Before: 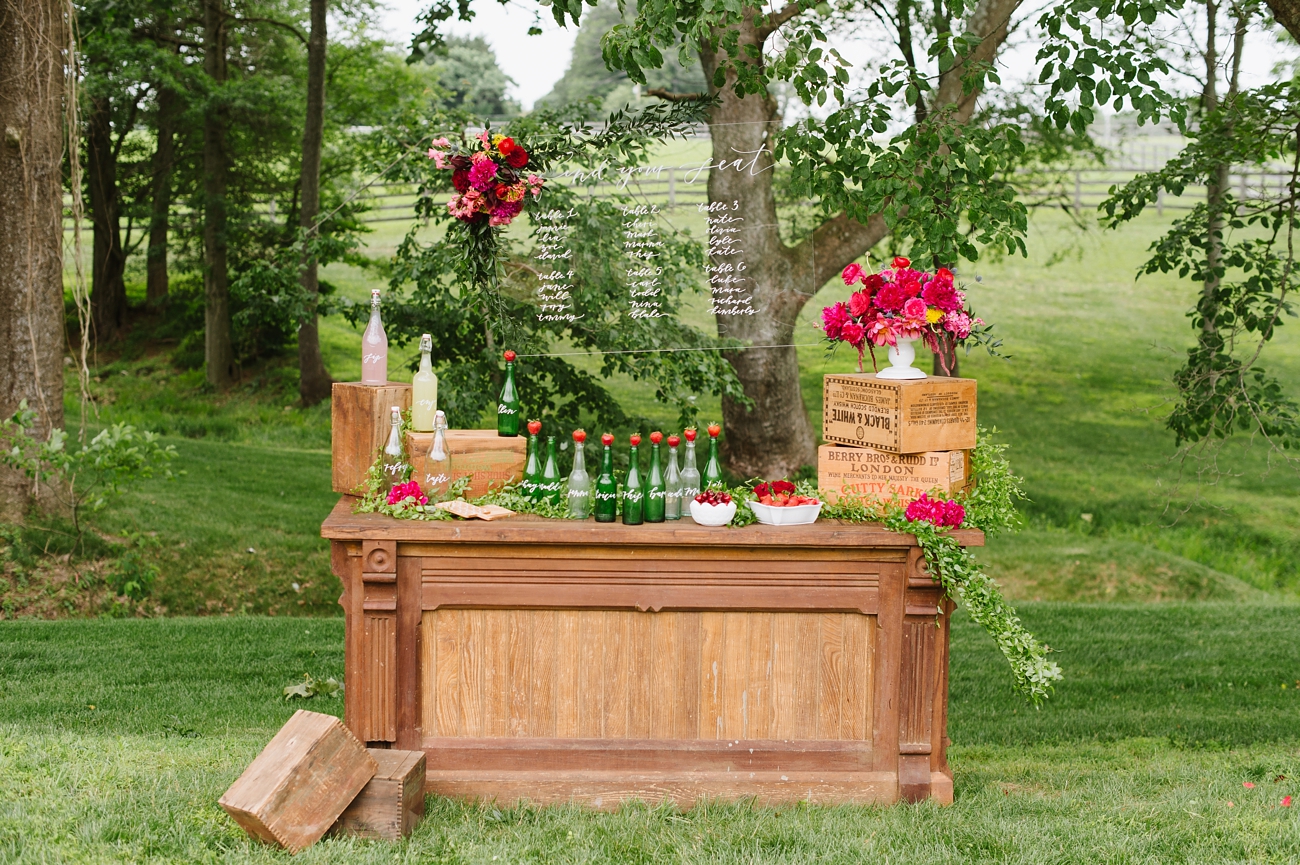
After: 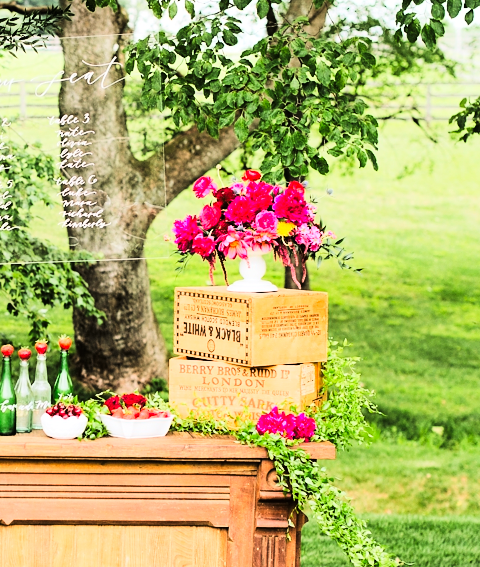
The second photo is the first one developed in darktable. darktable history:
tone curve: curves: ch0 [(0, 0) (0.16, 0.055) (0.506, 0.762) (1, 1.024)], color space Lab, linked channels, preserve colors none
crop and rotate: left 49.936%, top 10.094%, right 13.136%, bottom 24.256%
